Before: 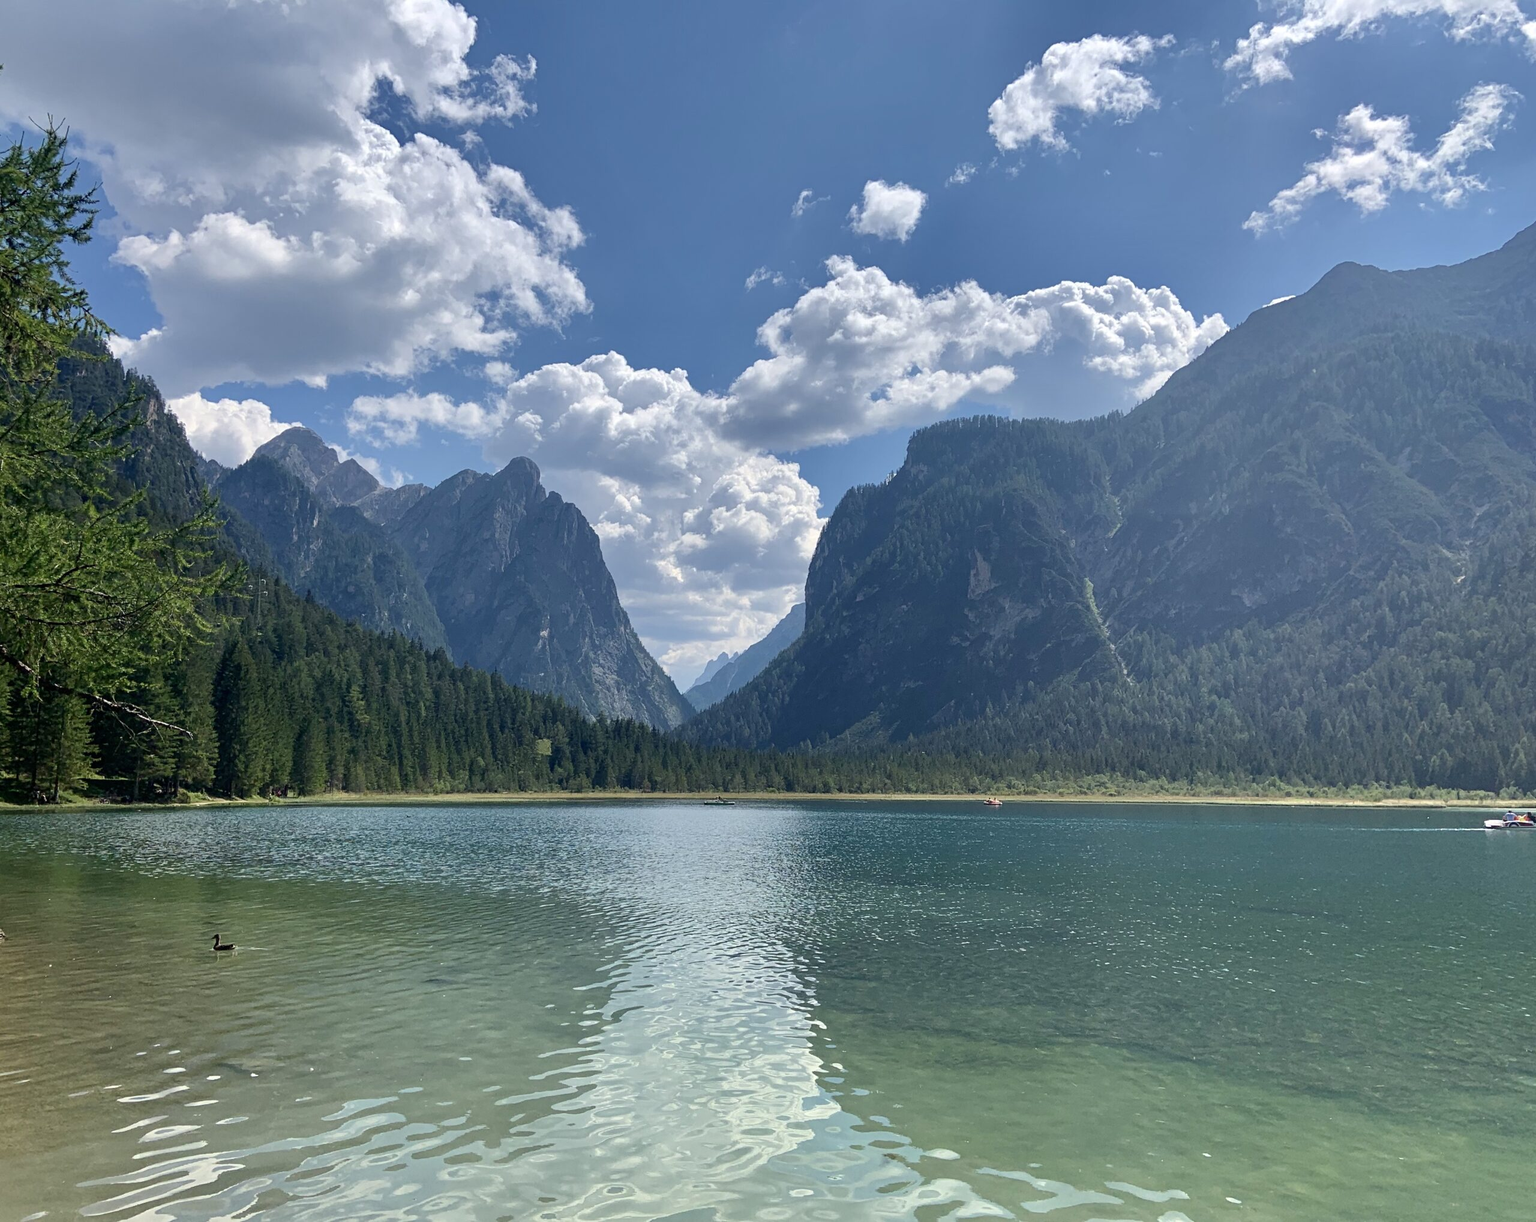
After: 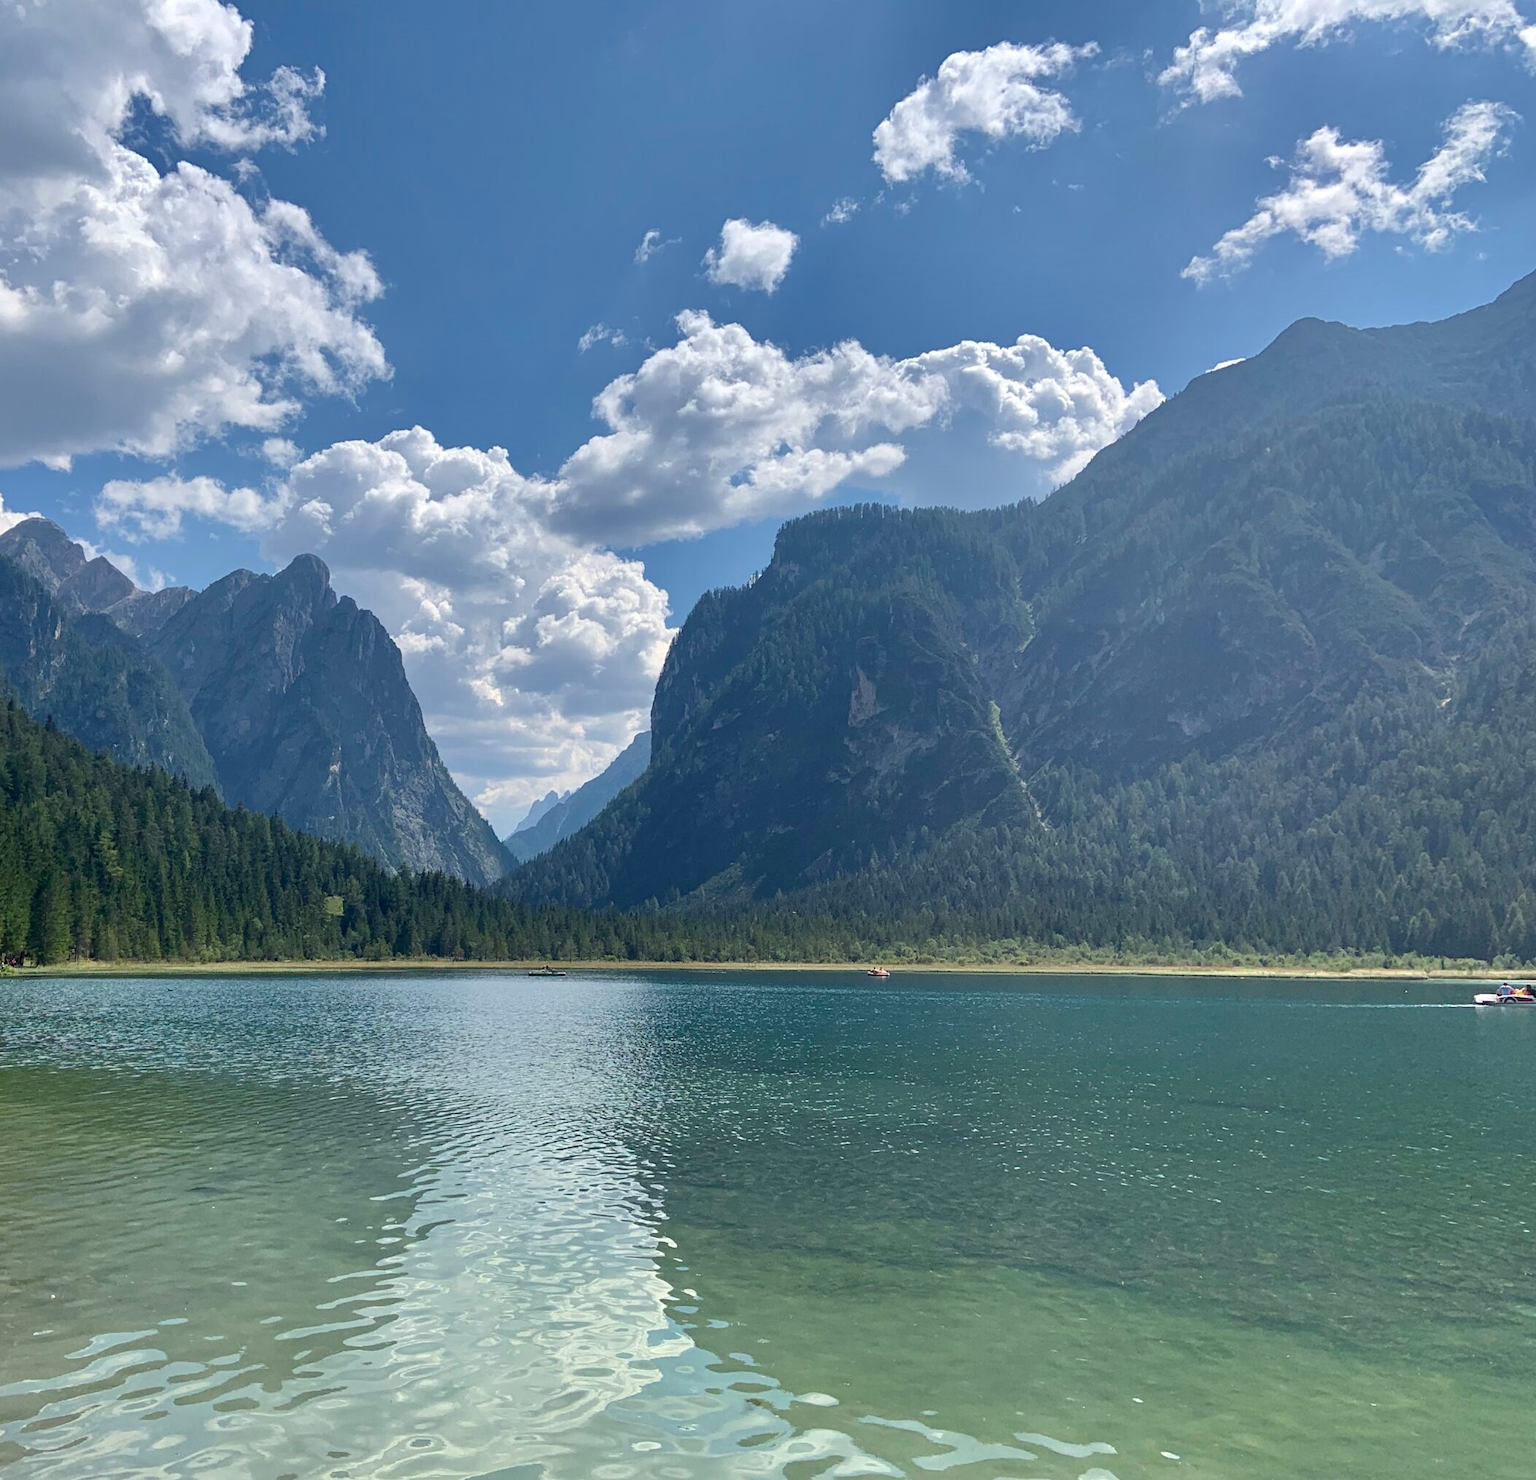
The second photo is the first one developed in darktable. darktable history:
crop: left 17.469%, bottom 0.033%
